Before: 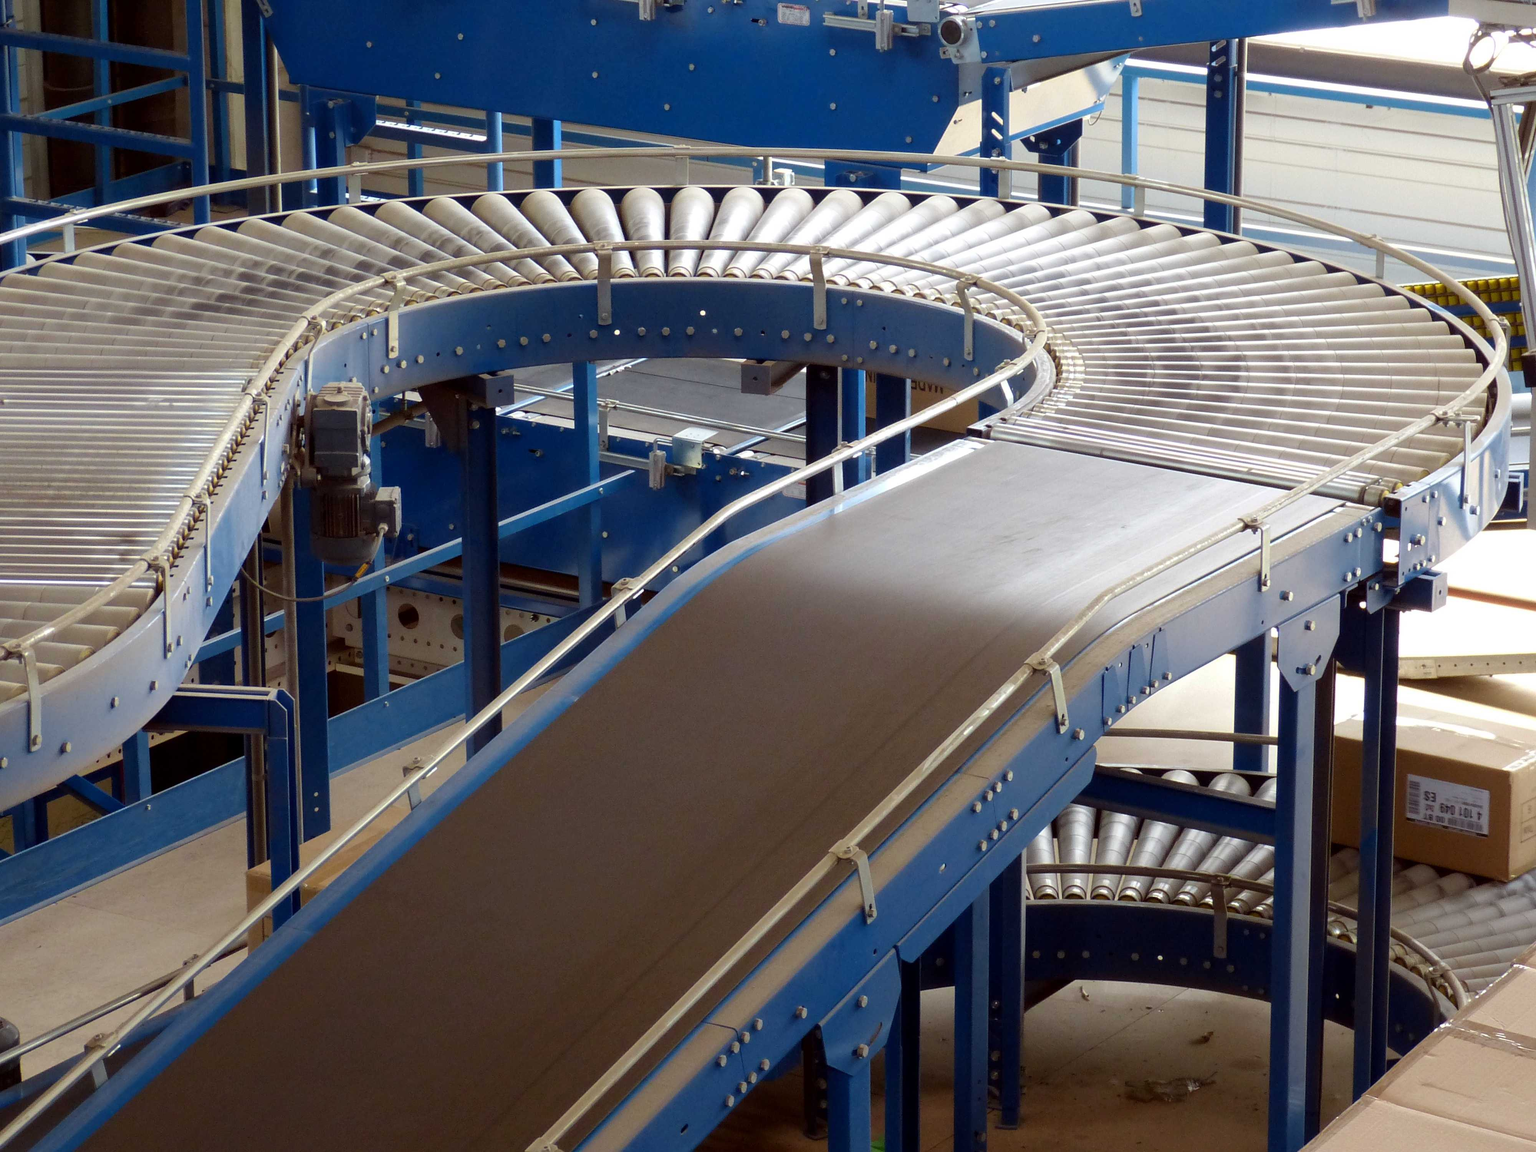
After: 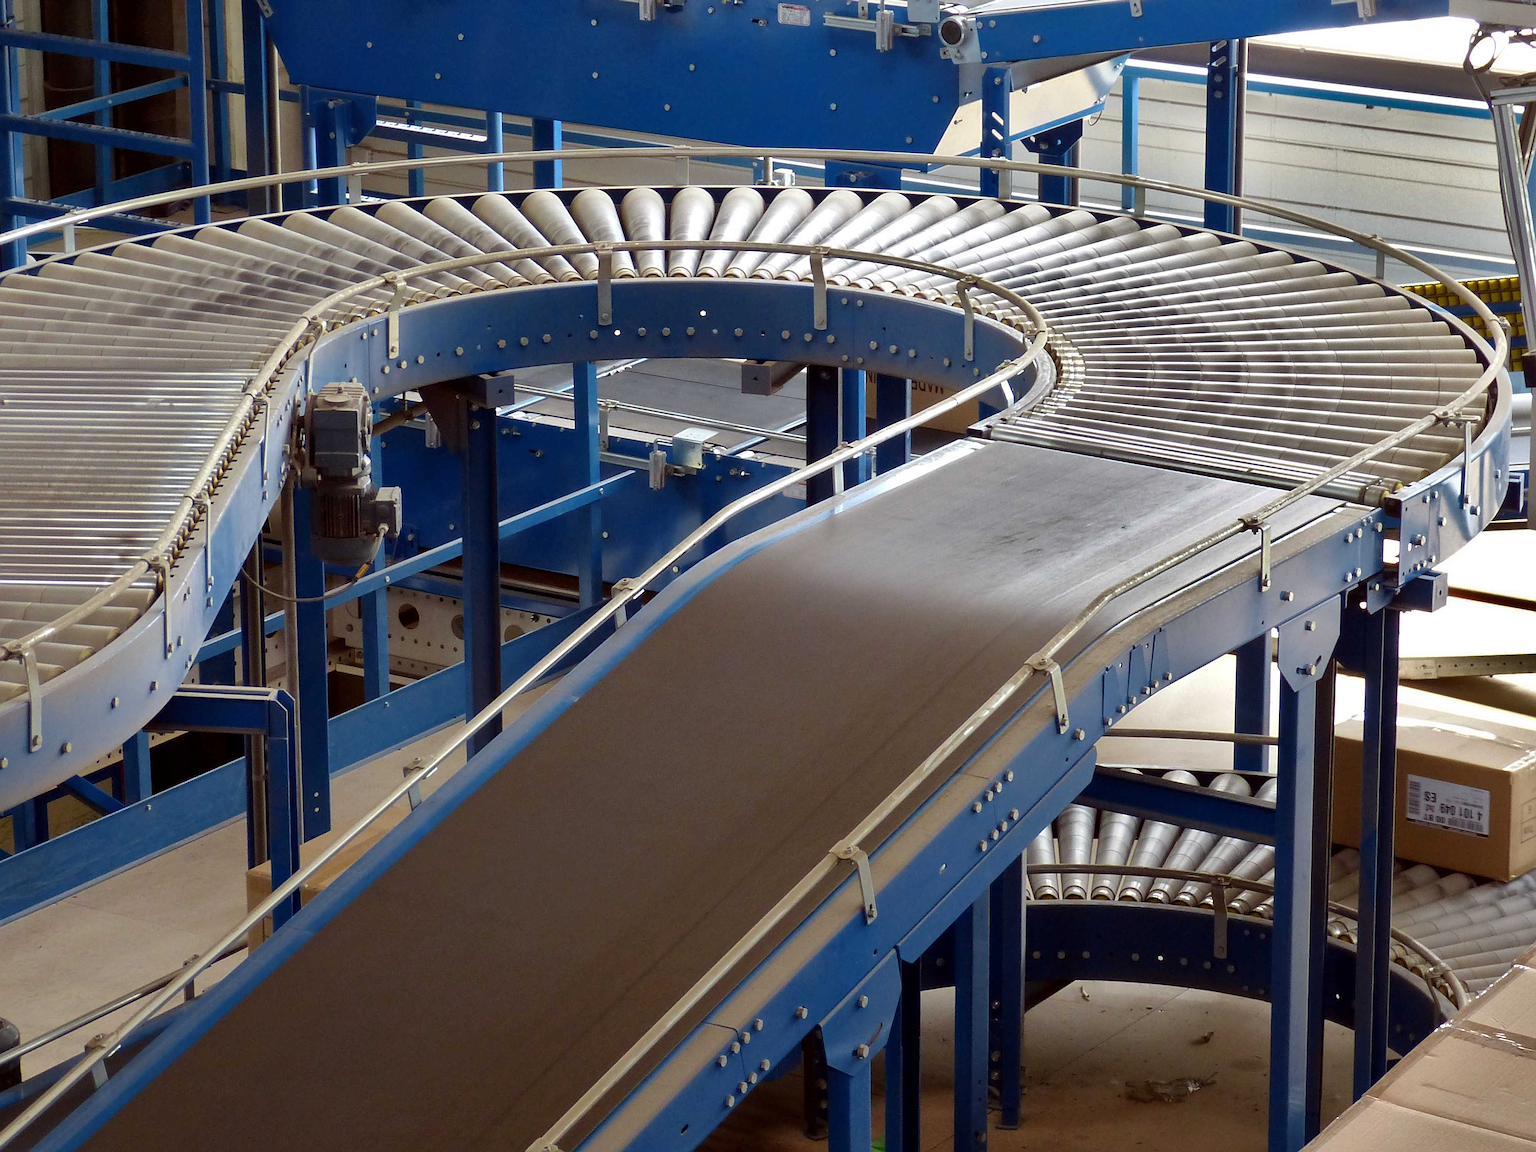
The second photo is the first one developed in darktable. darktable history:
sharpen: on, module defaults
shadows and highlights: shadows 24.5, highlights -78.15, soften with gaussian
